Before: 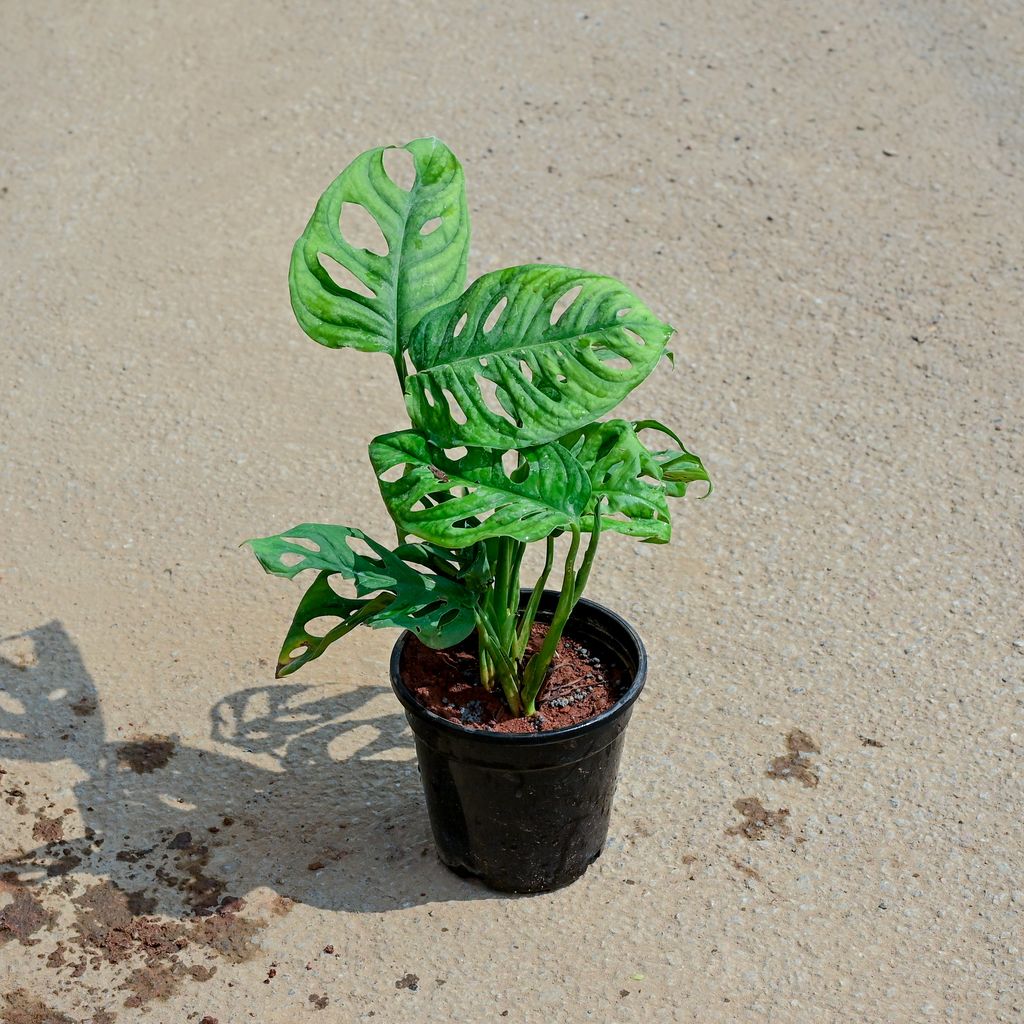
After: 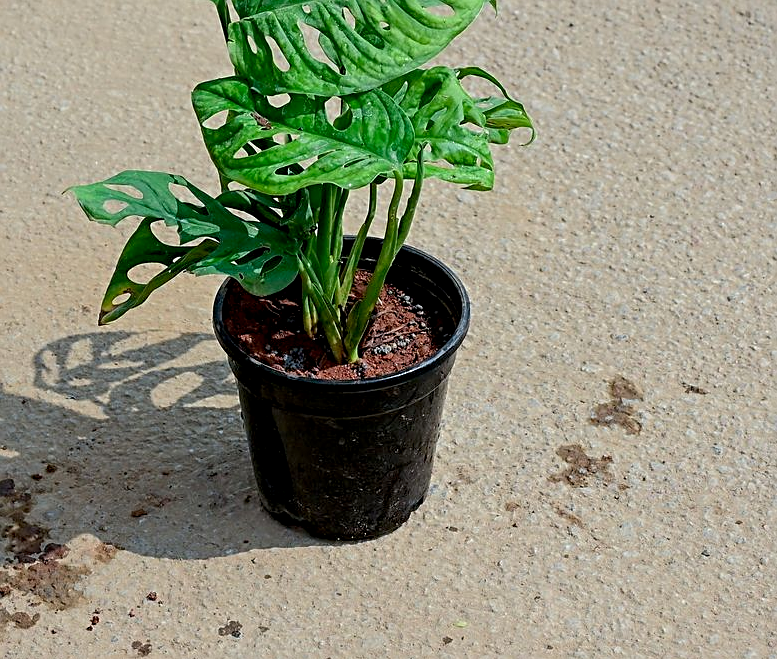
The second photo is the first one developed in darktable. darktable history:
tone equalizer: on, module defaults
crop and rotate: left 17.33%, top 34.534%, right 6.754%, bottom 1.045%
sharpen: on, module defaults
exposure: black level correction 0.005, exposure 0.002 EV, compensate highlight preservation false
